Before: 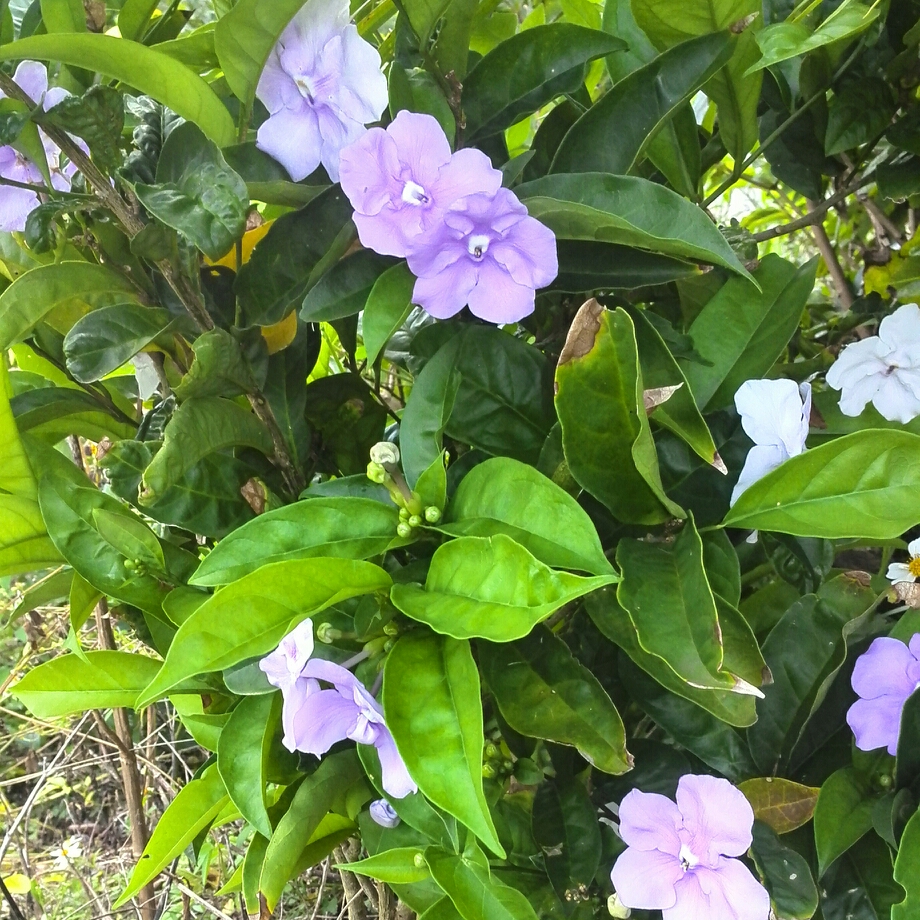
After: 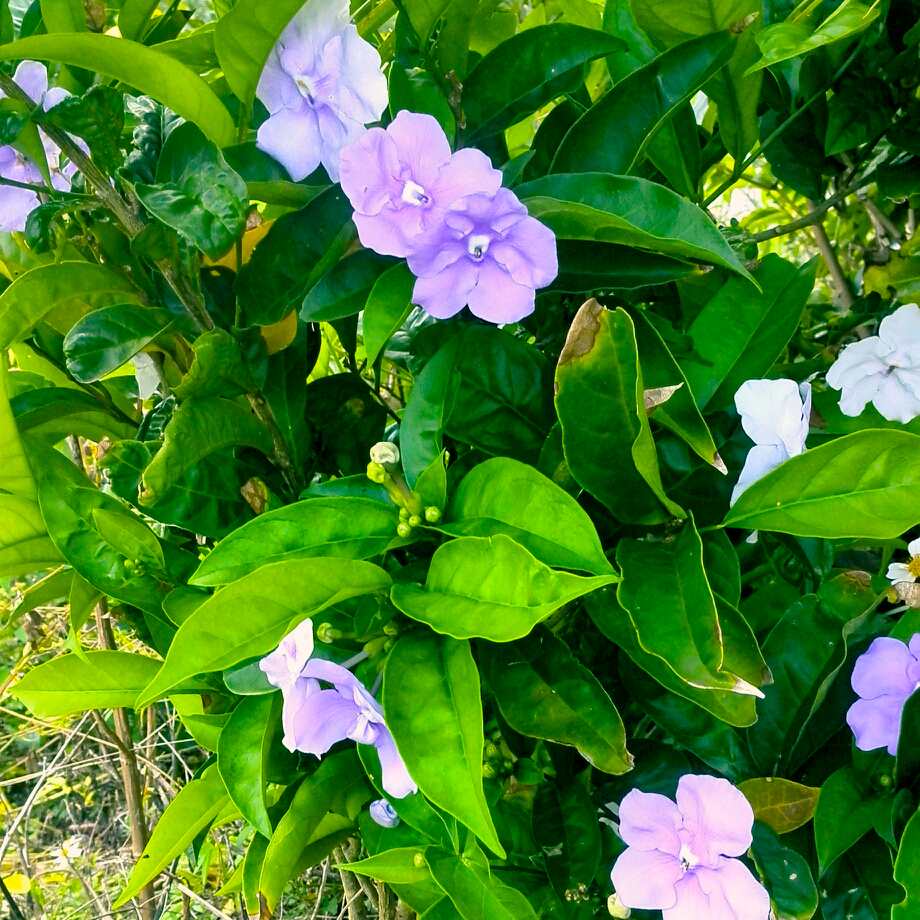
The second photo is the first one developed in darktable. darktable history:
tone equalizer: on, module defaults
color balance rgb: power › chroma 2.142%, power › hue 166.1°, highlights gain › chroma 2.016%, highlights gain › hue 45.68°, global offset › luminance -1.022%, perceptual saturation grading › global saturation 35.785%, perceptual saturation grading › shadows 35.227%
